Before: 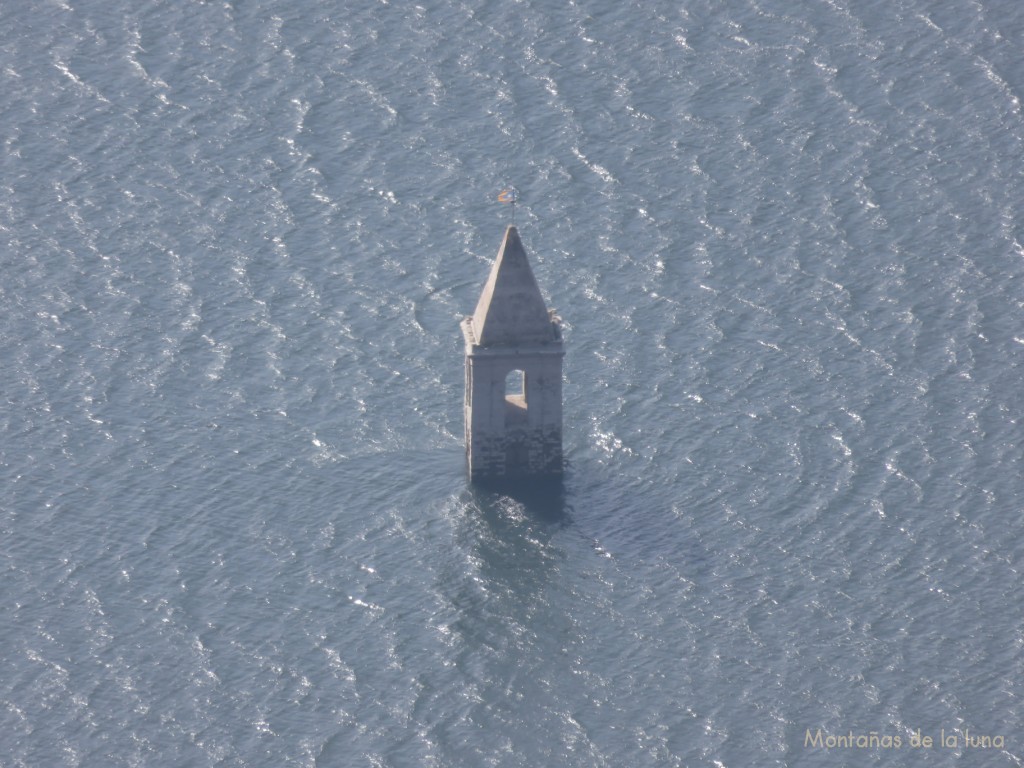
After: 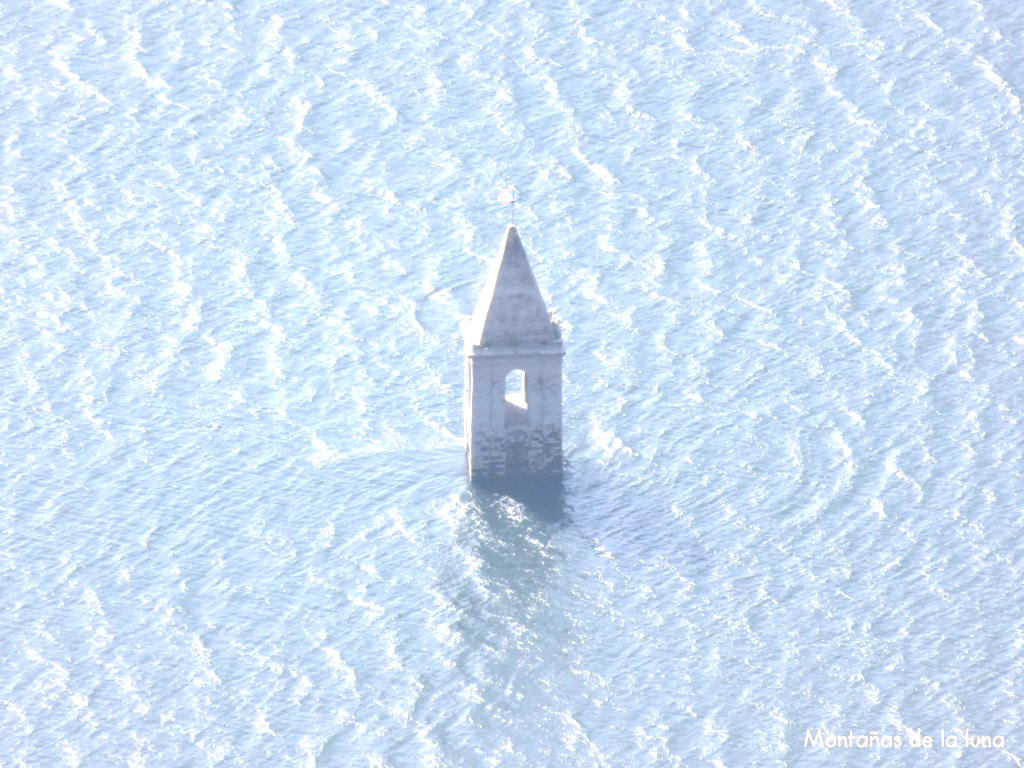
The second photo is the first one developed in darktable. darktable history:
exposure: black level correction 0.001, exposure 1.649 EV, compensate highlight preservation false
